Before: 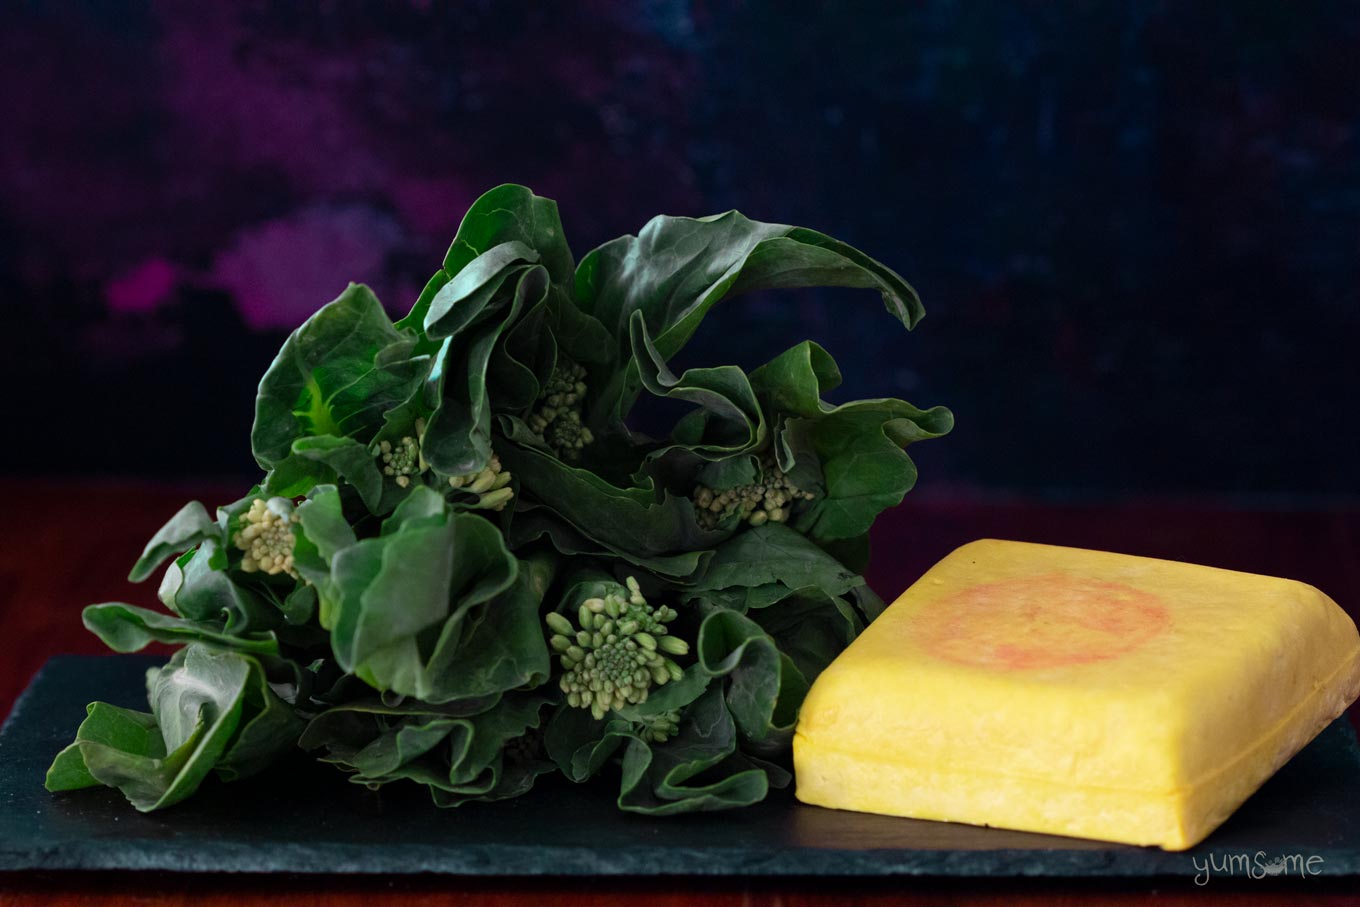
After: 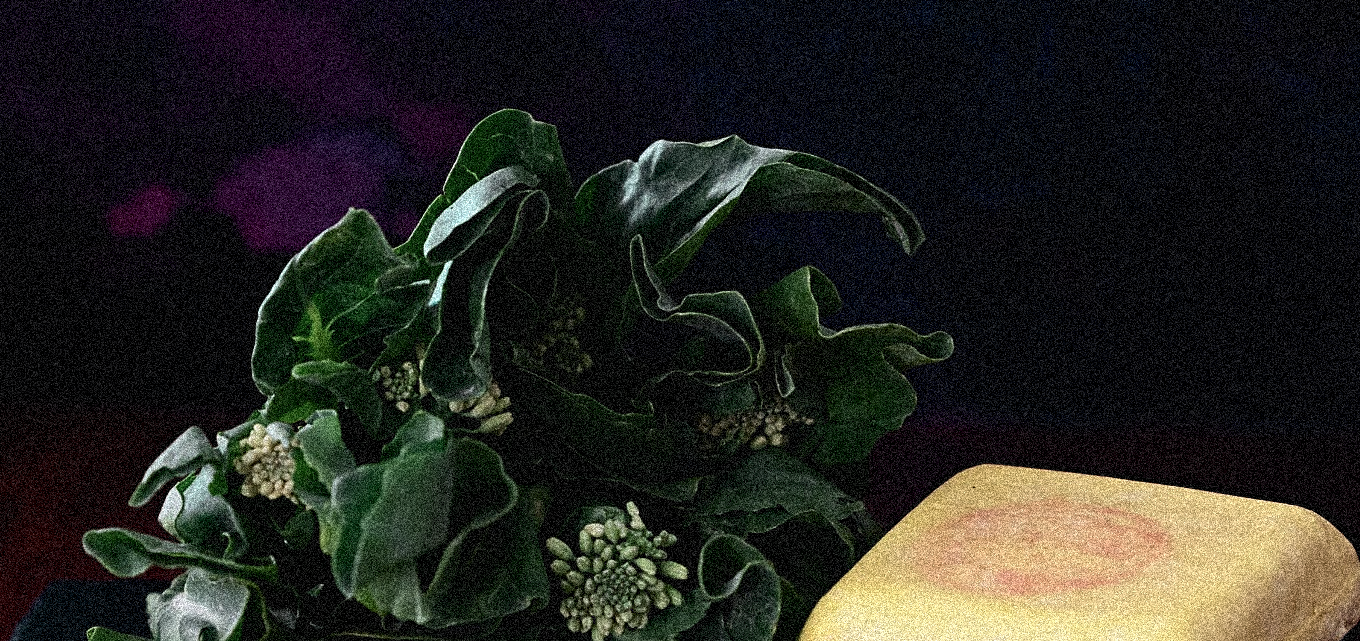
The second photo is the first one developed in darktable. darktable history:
crop and rotate: top 8.293%, bottom 20.996%
grain: coarseness 3.75 ISO, strength 100%, mid-tones bias 0%
haze removal: compatibility mode true, adaptive false
contrast brightness saturation: contrast 0.25, saturation -0.31
filmic rgb: black relative exposure -14.19 EV, white relative exposure 3.39 EV, hardness 7.89, preserve chrominance max RGB
sharpen: on, module defaults
